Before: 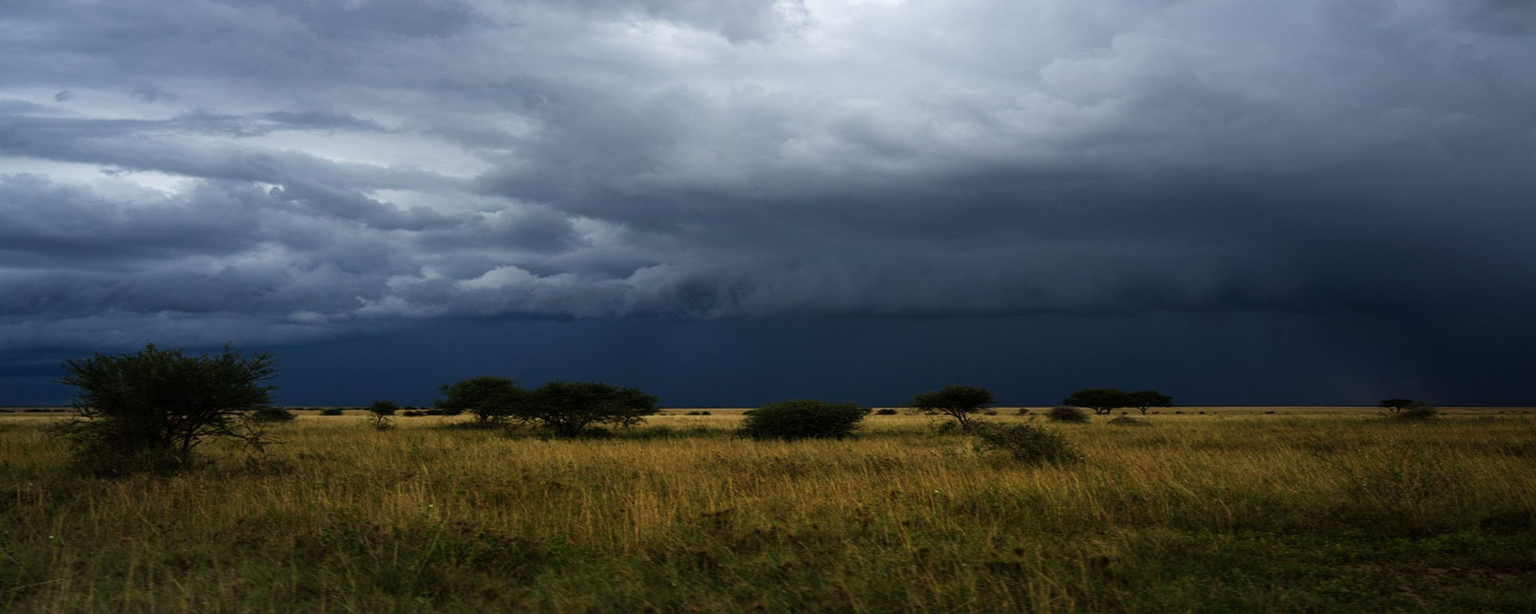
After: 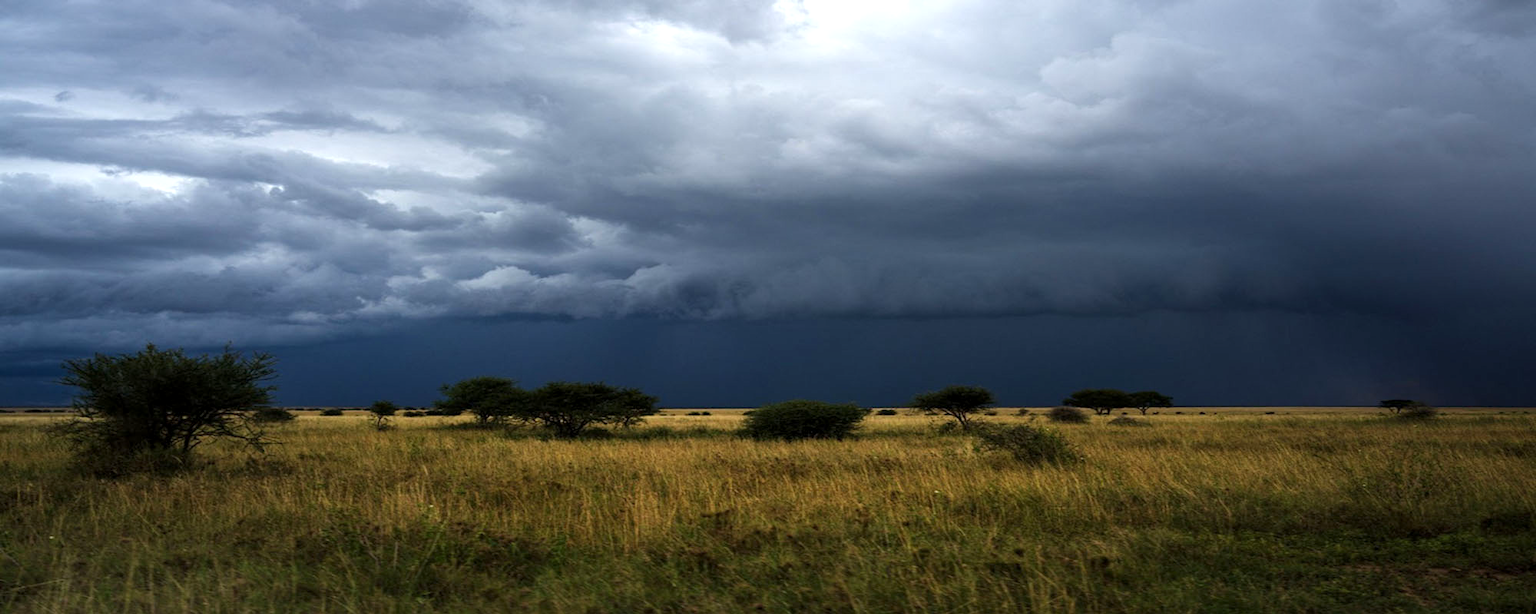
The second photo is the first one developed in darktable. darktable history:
local contrast: highlights 100%, shadows 100%, detail 120%, midtone range 0.2
exposure: black level correction 0, exposure 0.5 EV, compensate exposure bias true, compensate highlight preservation false
